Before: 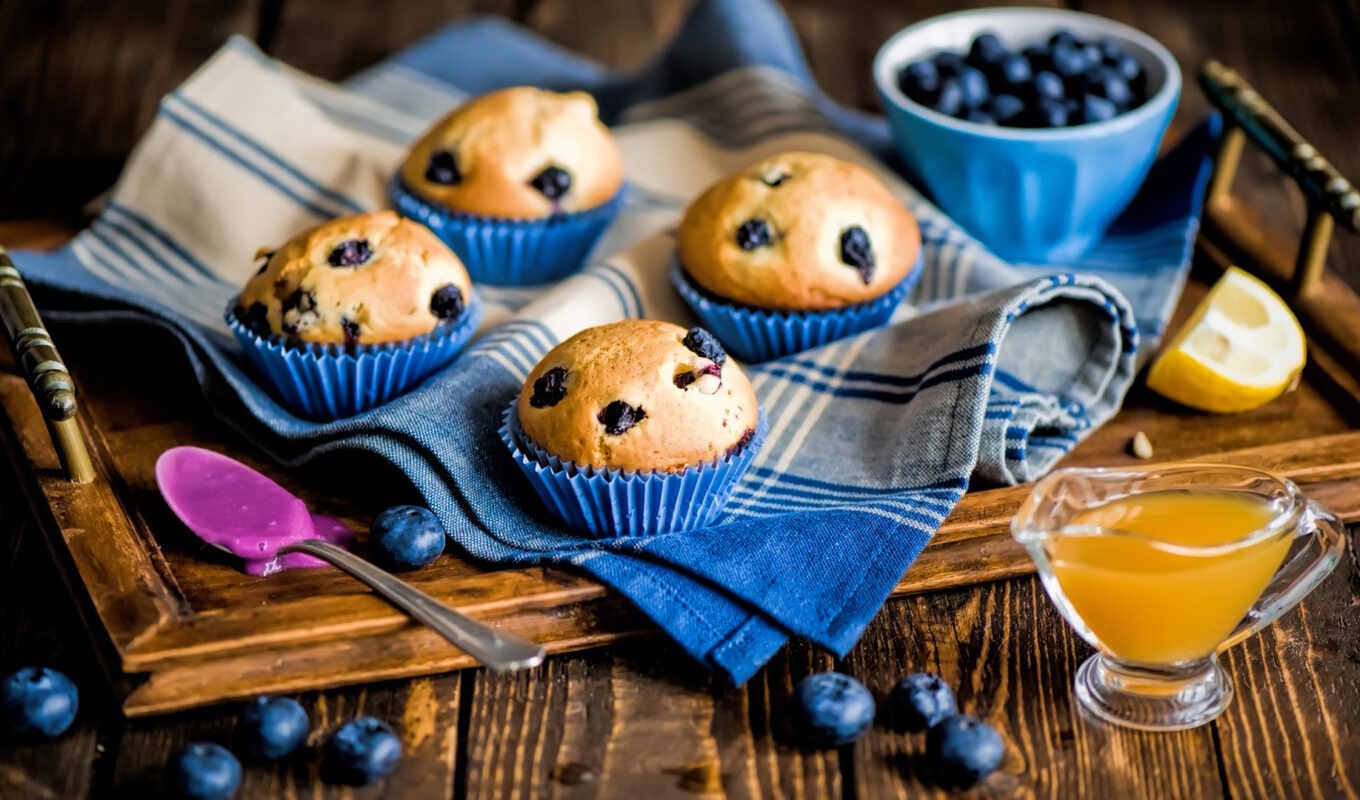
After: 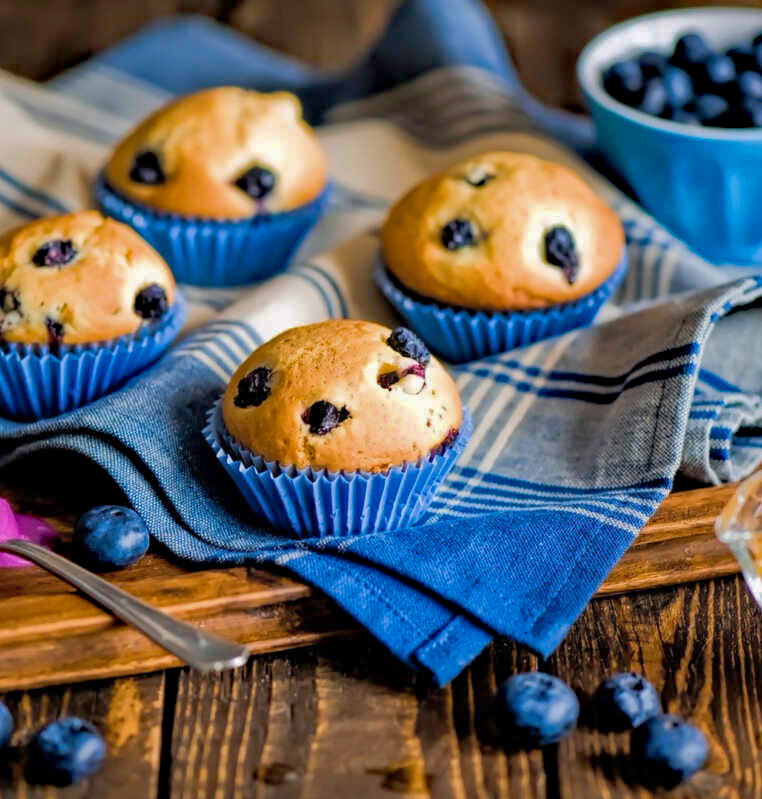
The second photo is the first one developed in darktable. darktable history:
shadows and highlights: on, module defaults
crop: left 21.77%, right 22.15%, bottom 0.009%
haze removal: strength 0.277, distance 0.256, compatibility mode true
